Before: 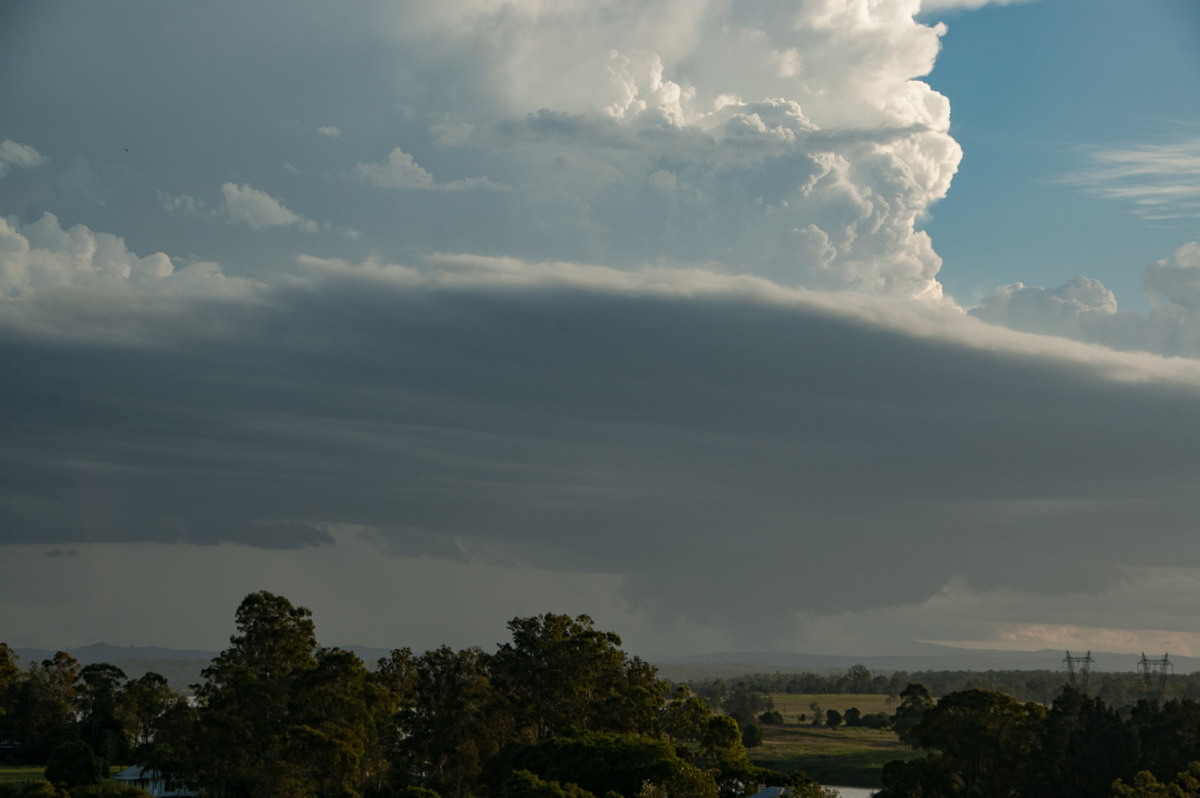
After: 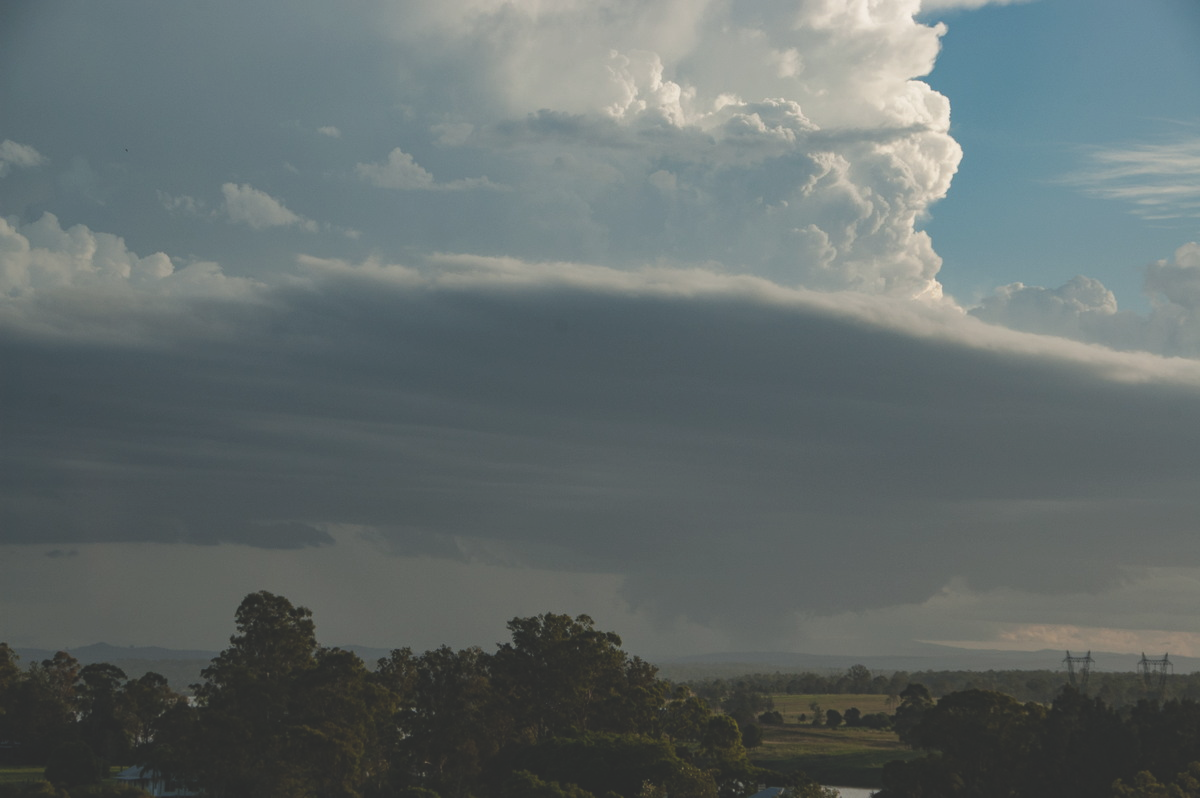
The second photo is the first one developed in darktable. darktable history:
exposure: black level correction -0.025, exposure -0.119 EV, compensate highlight preservation false
